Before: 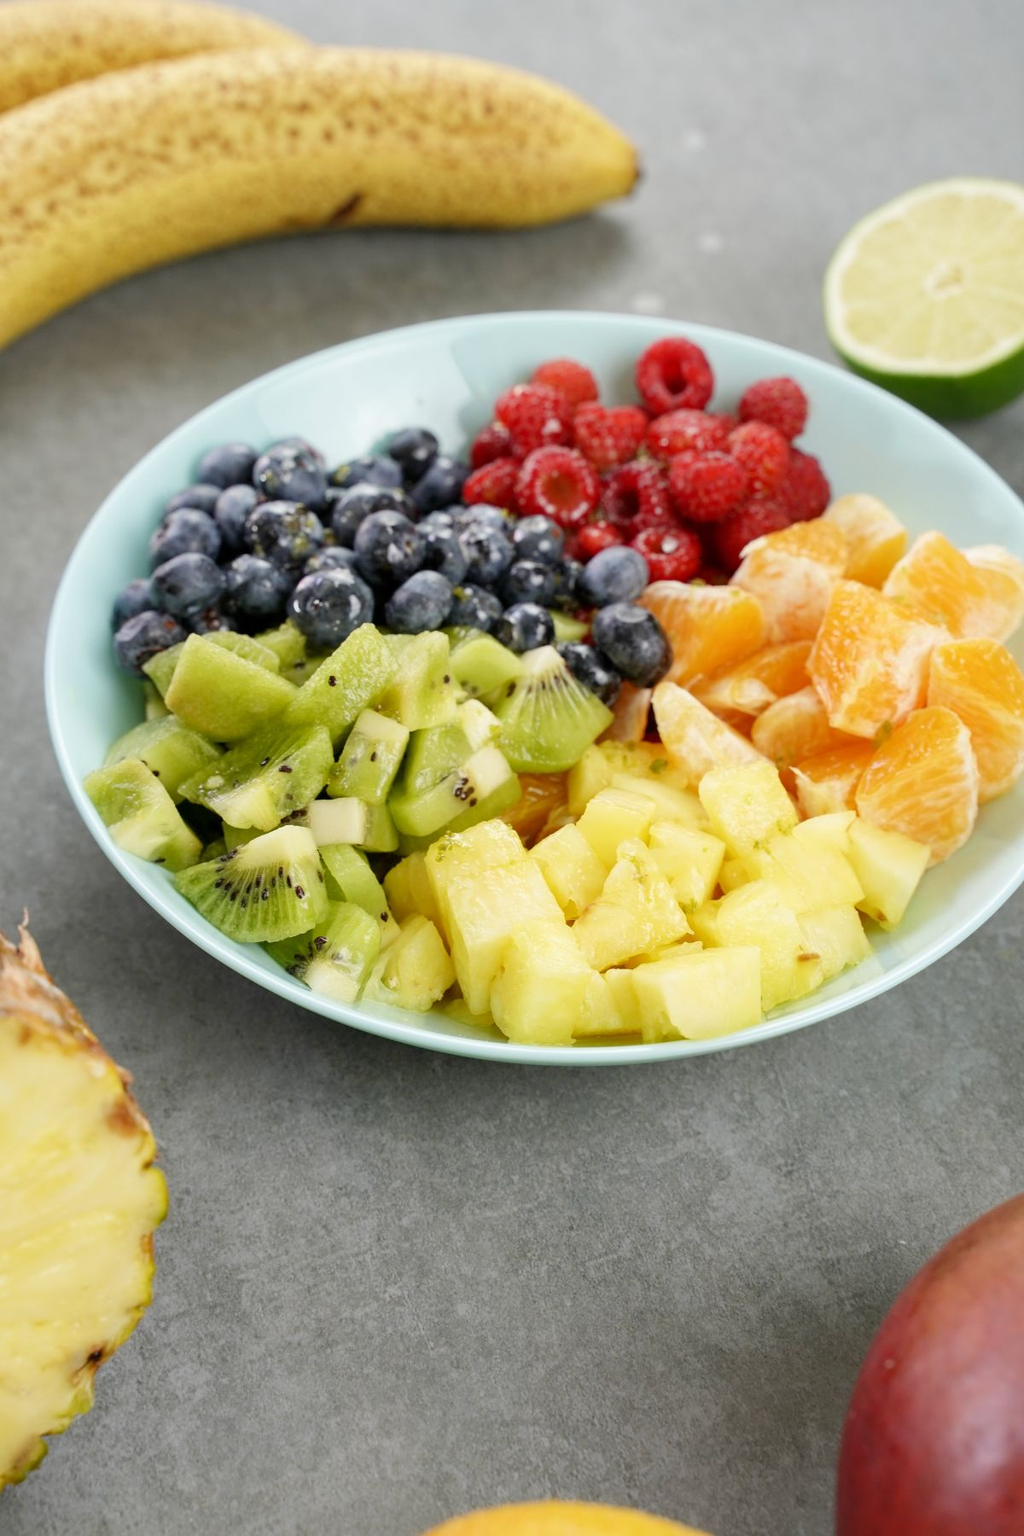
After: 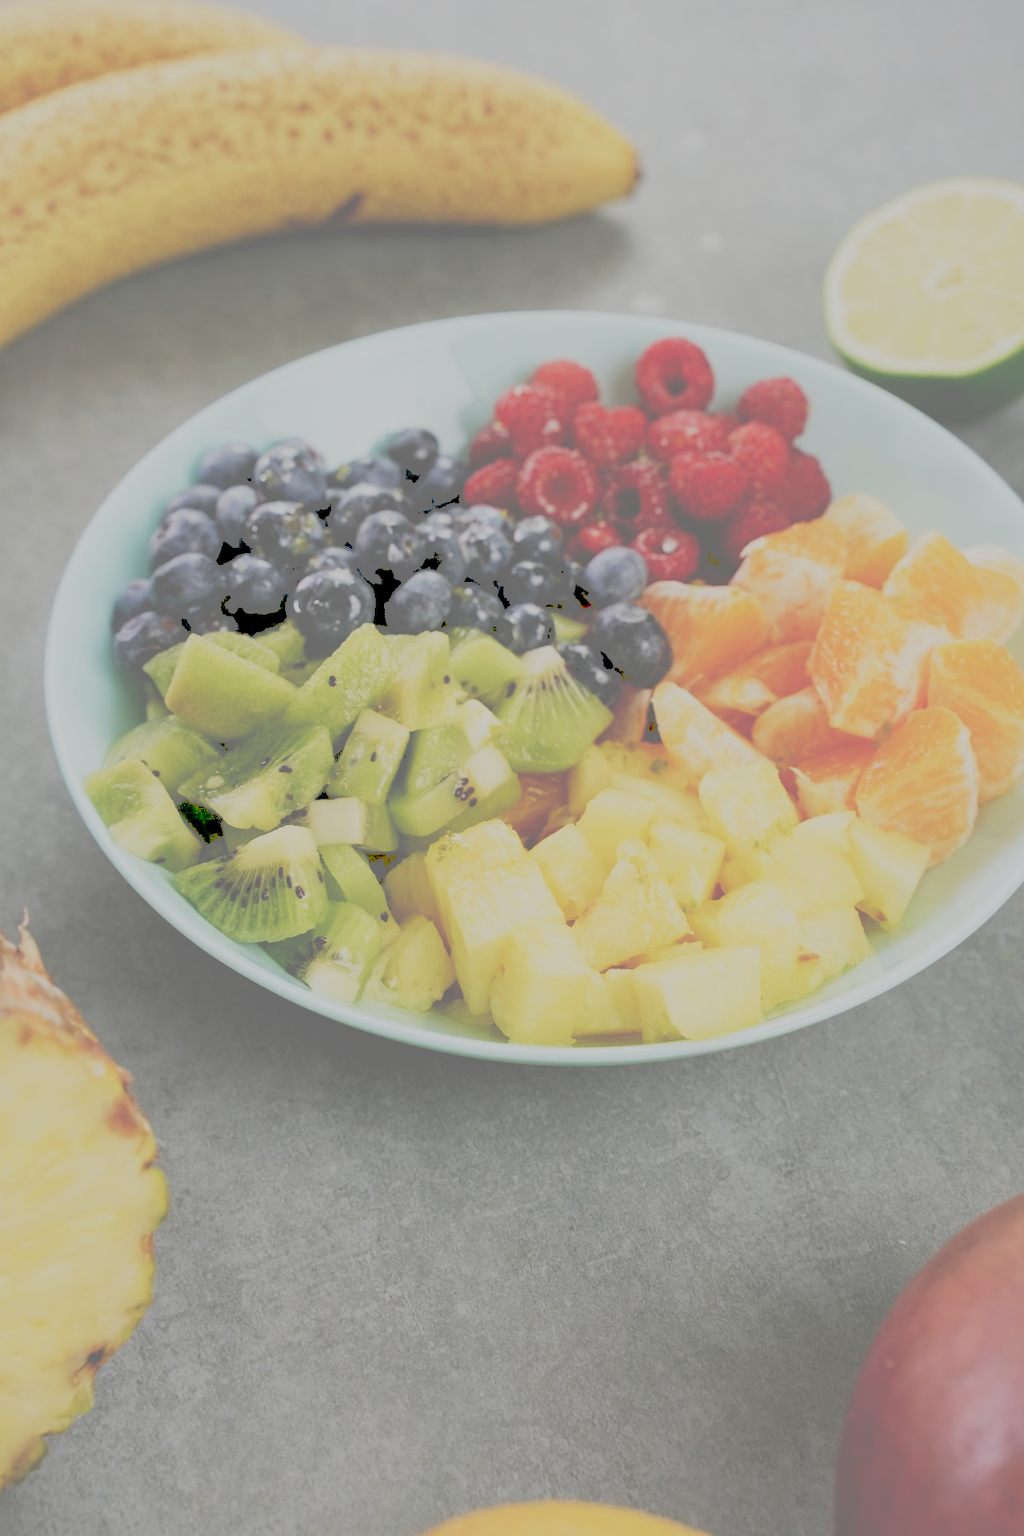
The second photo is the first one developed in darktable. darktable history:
filmic rgb: black relative exposure -8.88 EV, white relative exposure 4.99 EV, target black luminance 0%, hardness 3.78, latitude 66.73%, contrast 0.814, highlights saturation mix 10.72%, shadows ↔ highlights balance 20.15%
tone curve: curves: ch0 [(0, 0) (0.003, 0.449) (0.011, 0.449) (0.025, 0.449) (0.044, 0.45) (0.069, 0.453) (0.1, 0.453) (0.136, 0.455) (0.177, 0.458) (0.224, 0.462) (0.277, 0.47) (0.335, 0.491) (0.399, 0.522) (0.468, 0.561) (0.543, 0.619) (0.623, 0.69) (0.709, 0.756) (0.801, 0.802) (0.898, 0.825) (1, 1)], preserve colors none
